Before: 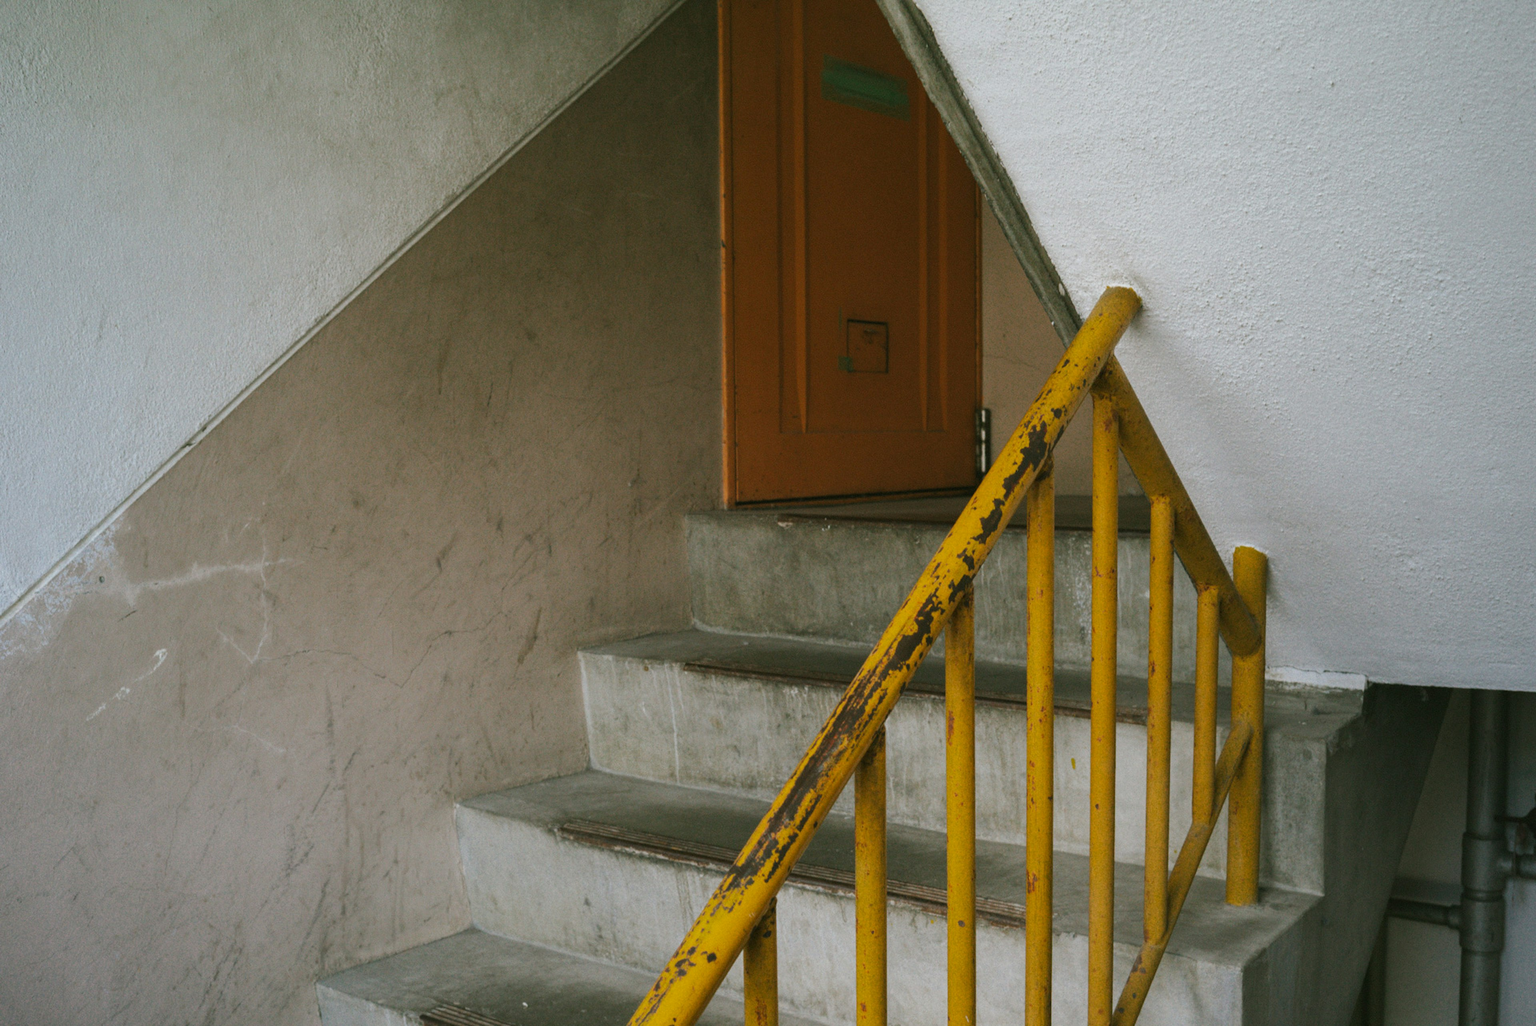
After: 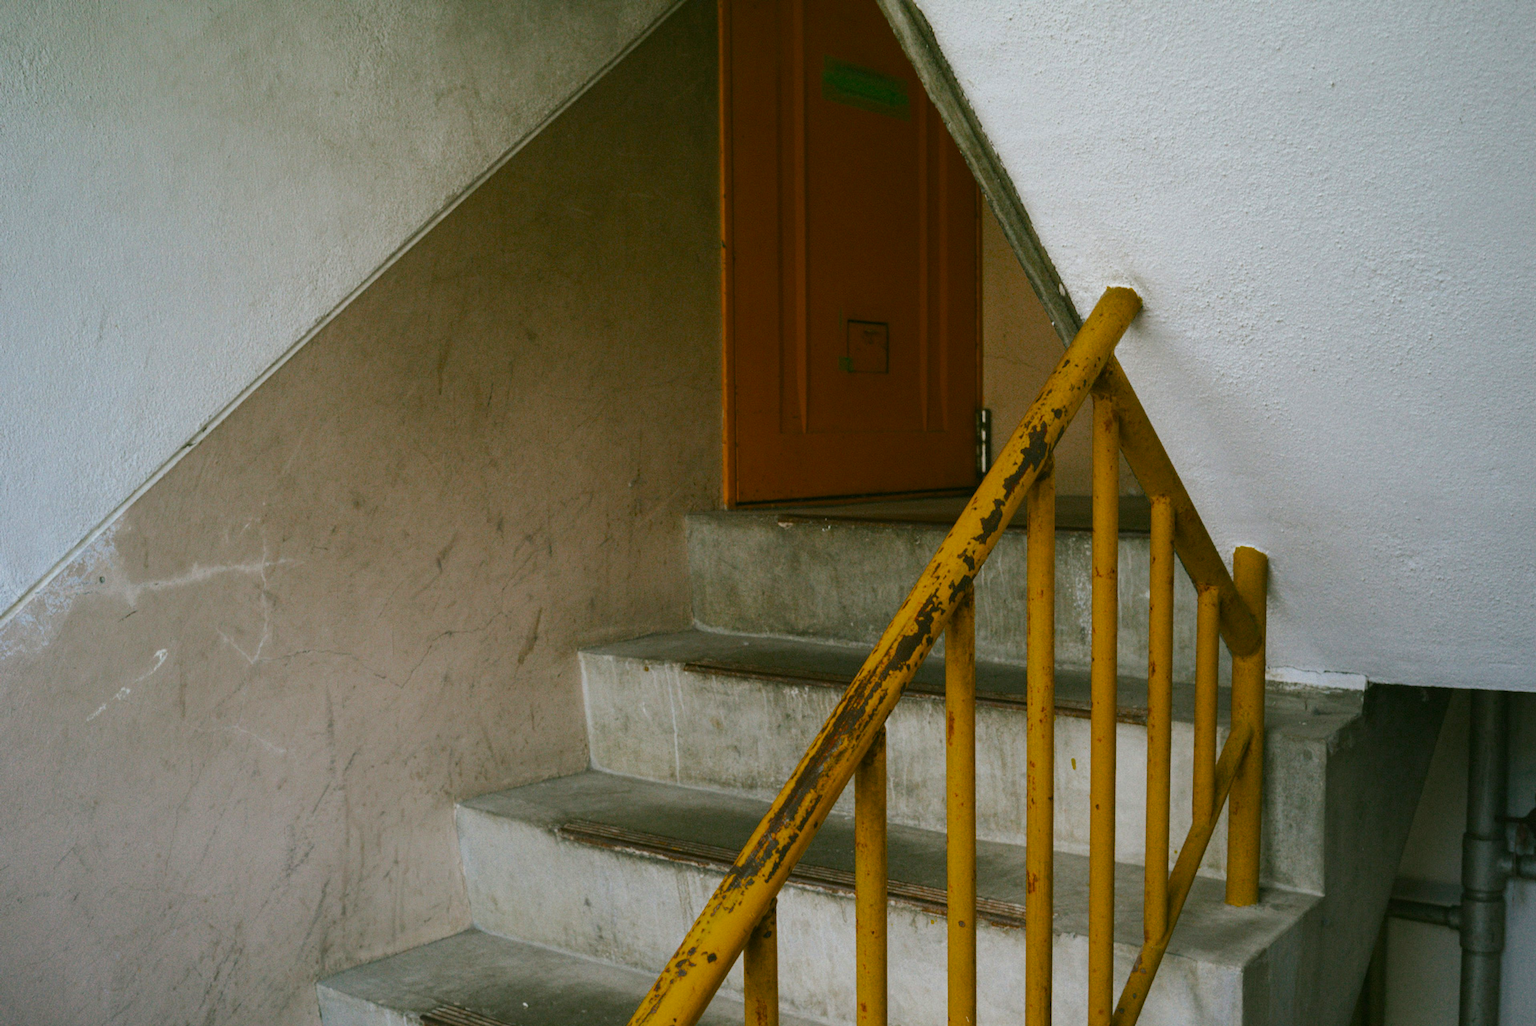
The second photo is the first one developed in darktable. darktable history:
color balance rgb: shadows lift › luminance -10.122%, perceptual saturation grading › global saturation 30.082%, saturation formula JzAzBz (2021)
